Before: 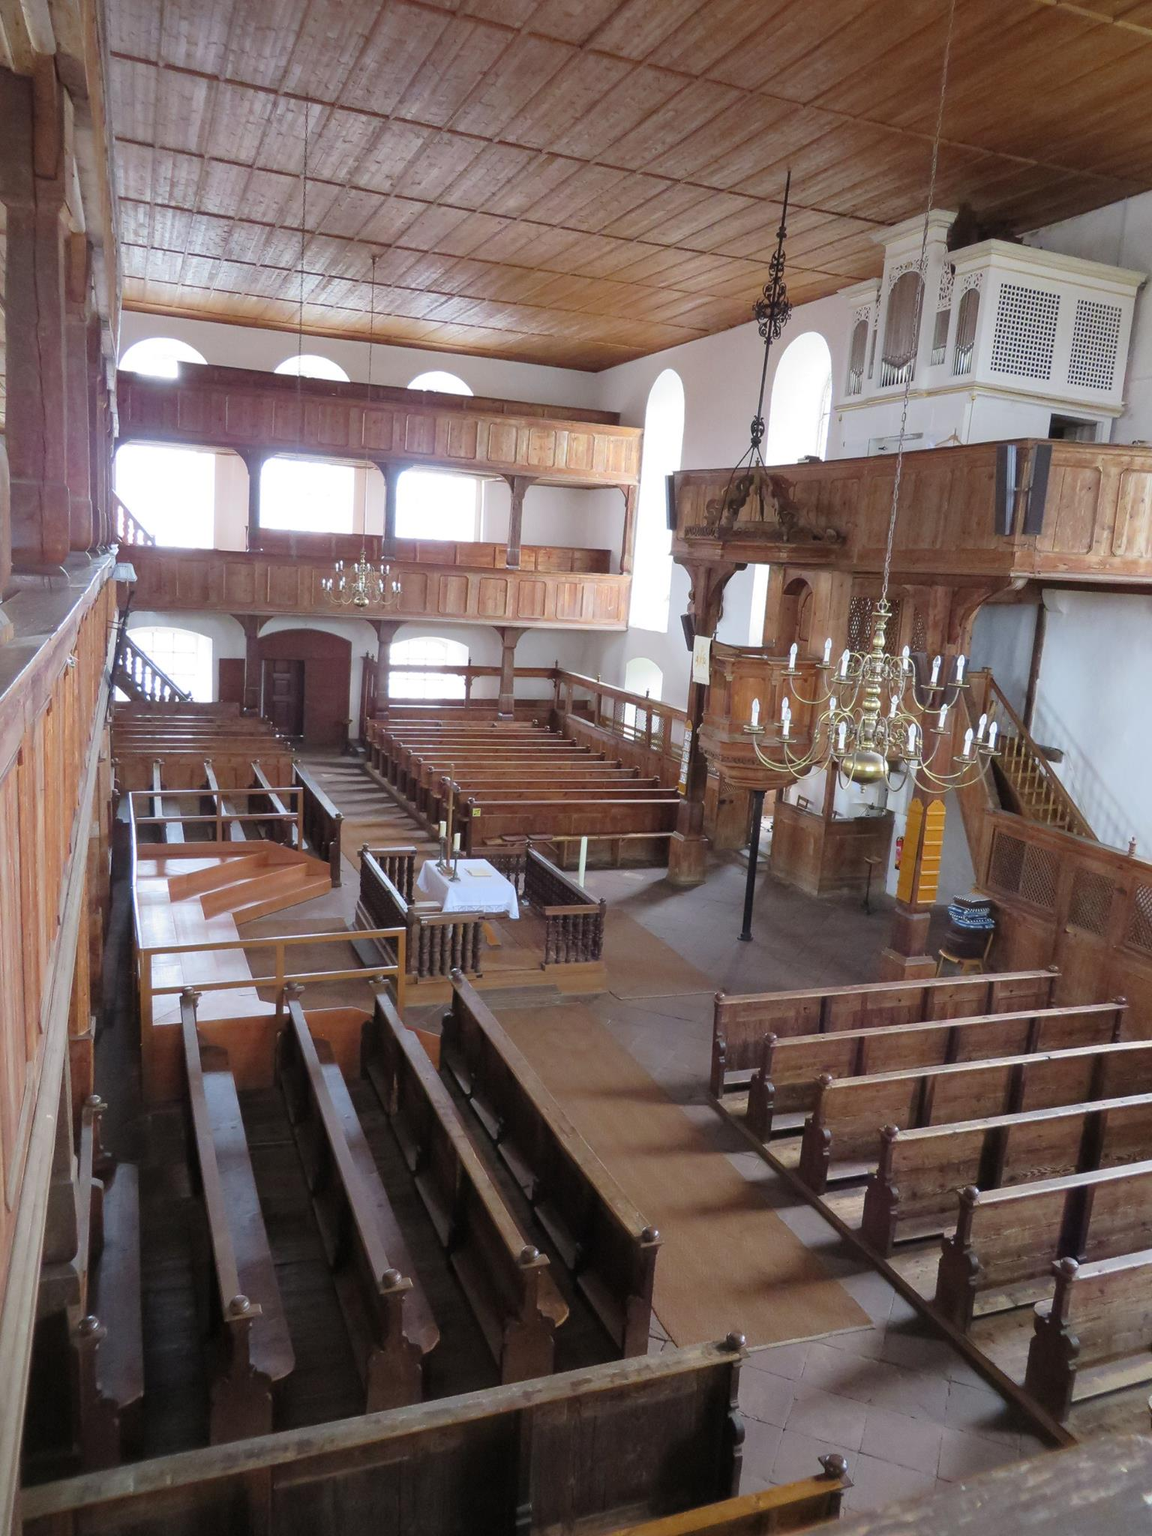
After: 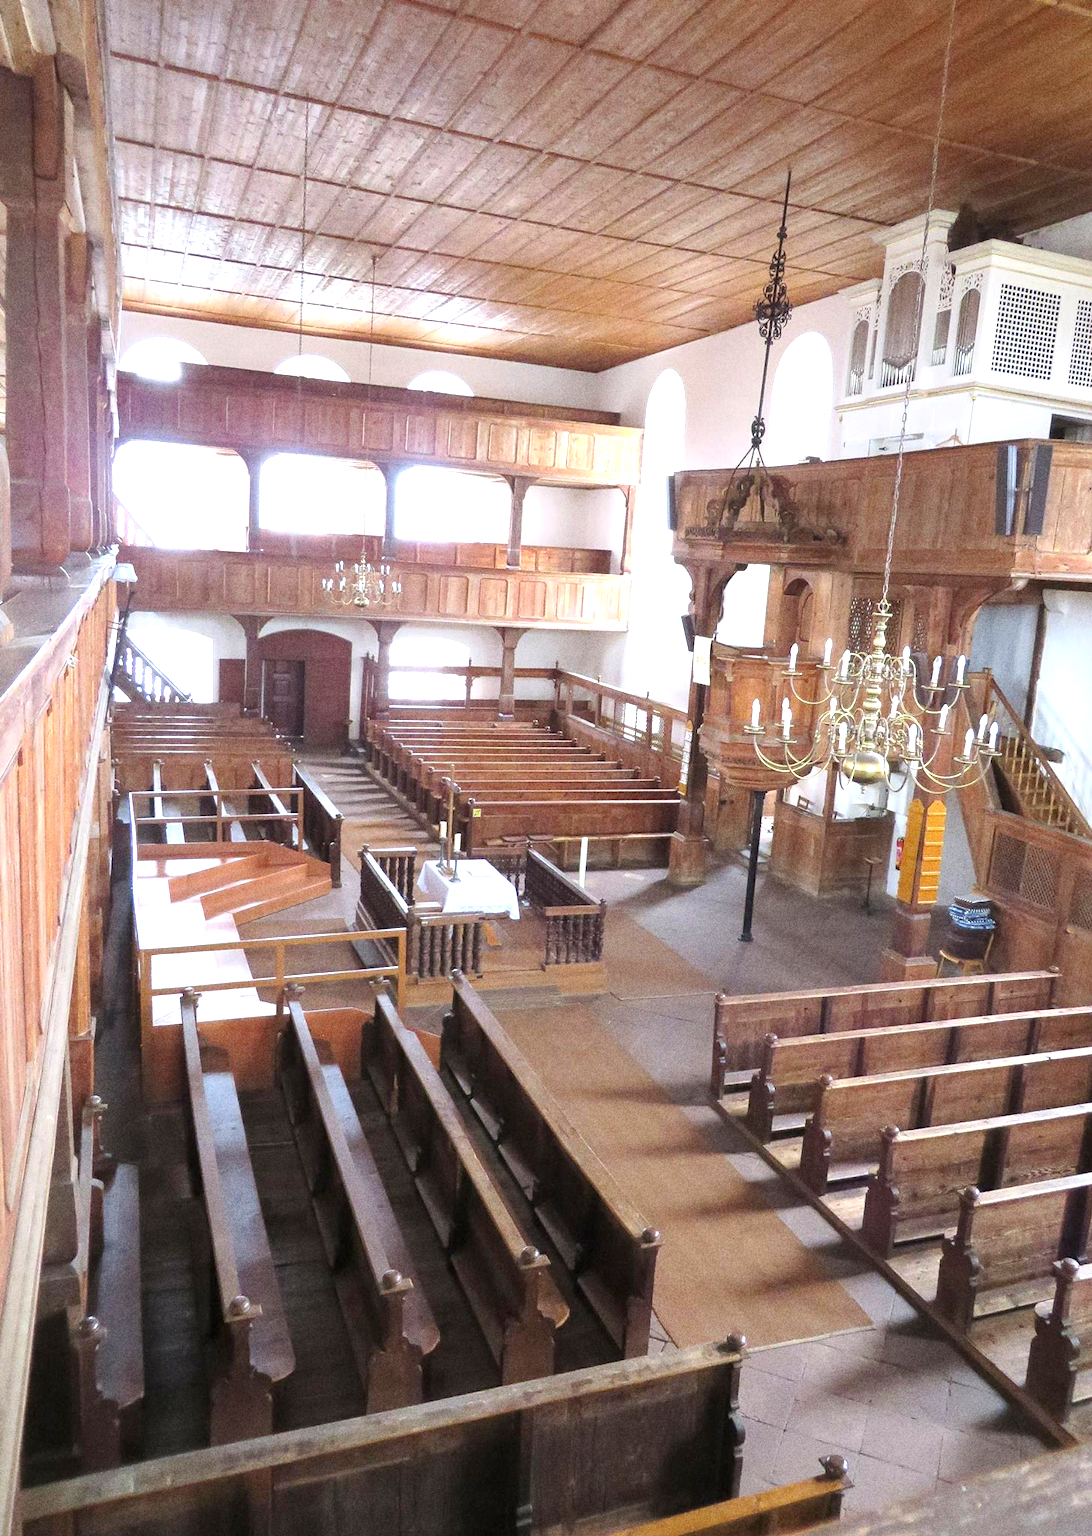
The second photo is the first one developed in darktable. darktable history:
exposure: black level correction 0.001, exposure 1.05 EV, compensate exposure bias true, compensate highlight preservation false
grain: coarseness 9.61 ISO, strength 35.62%
crop and rotate: right 5.167%
